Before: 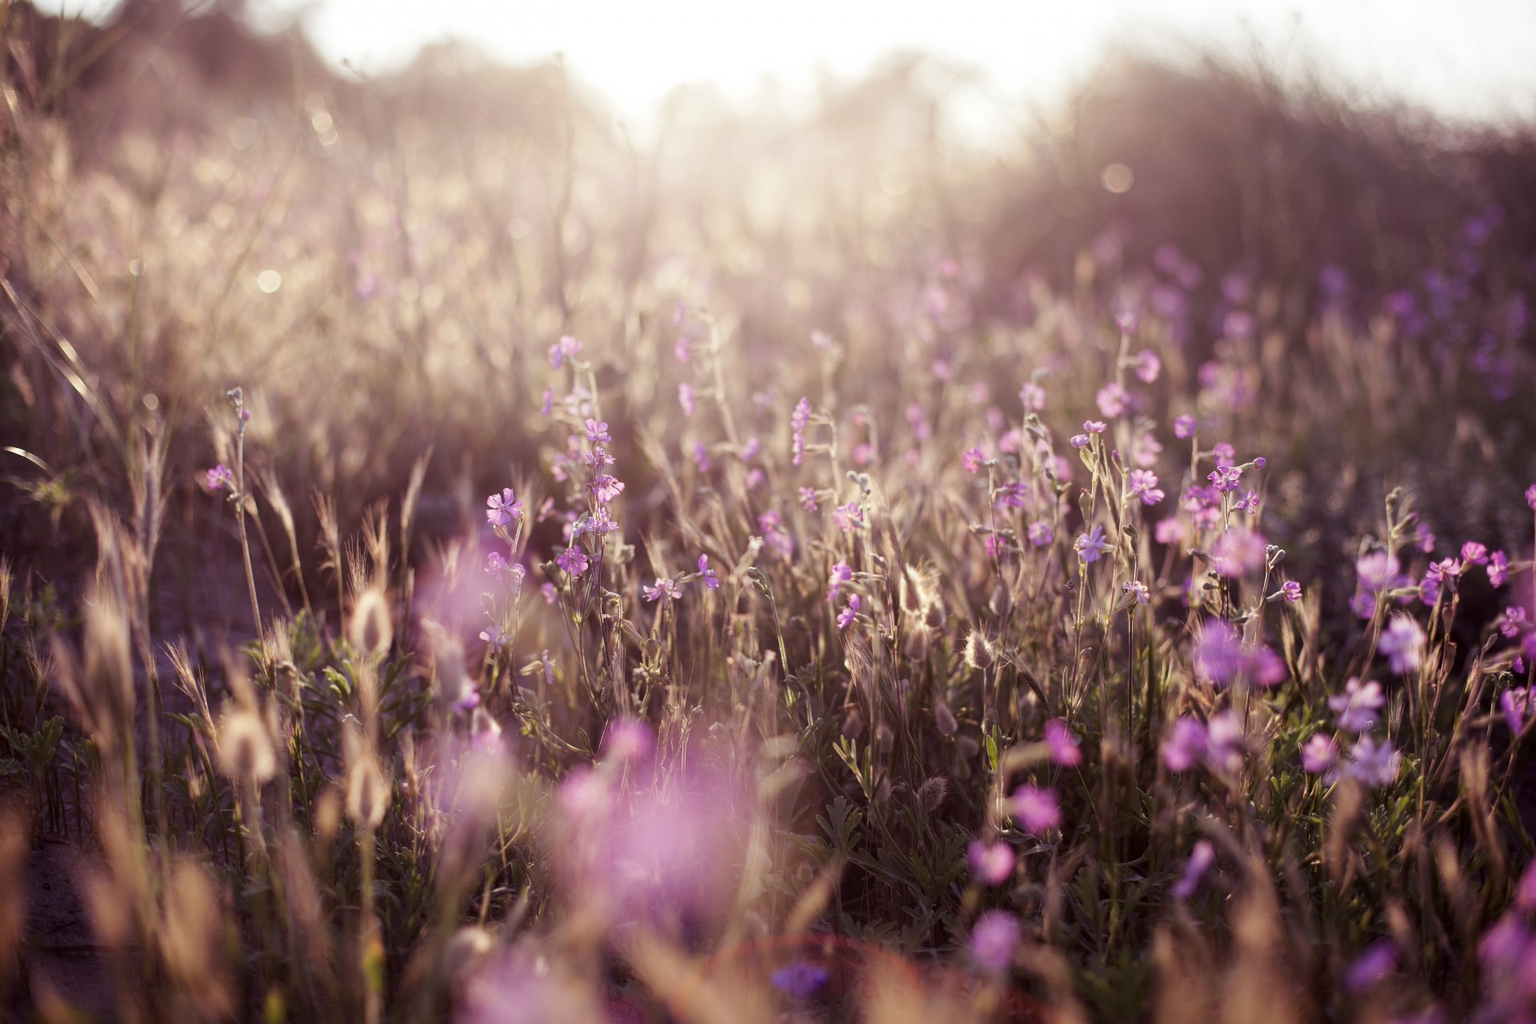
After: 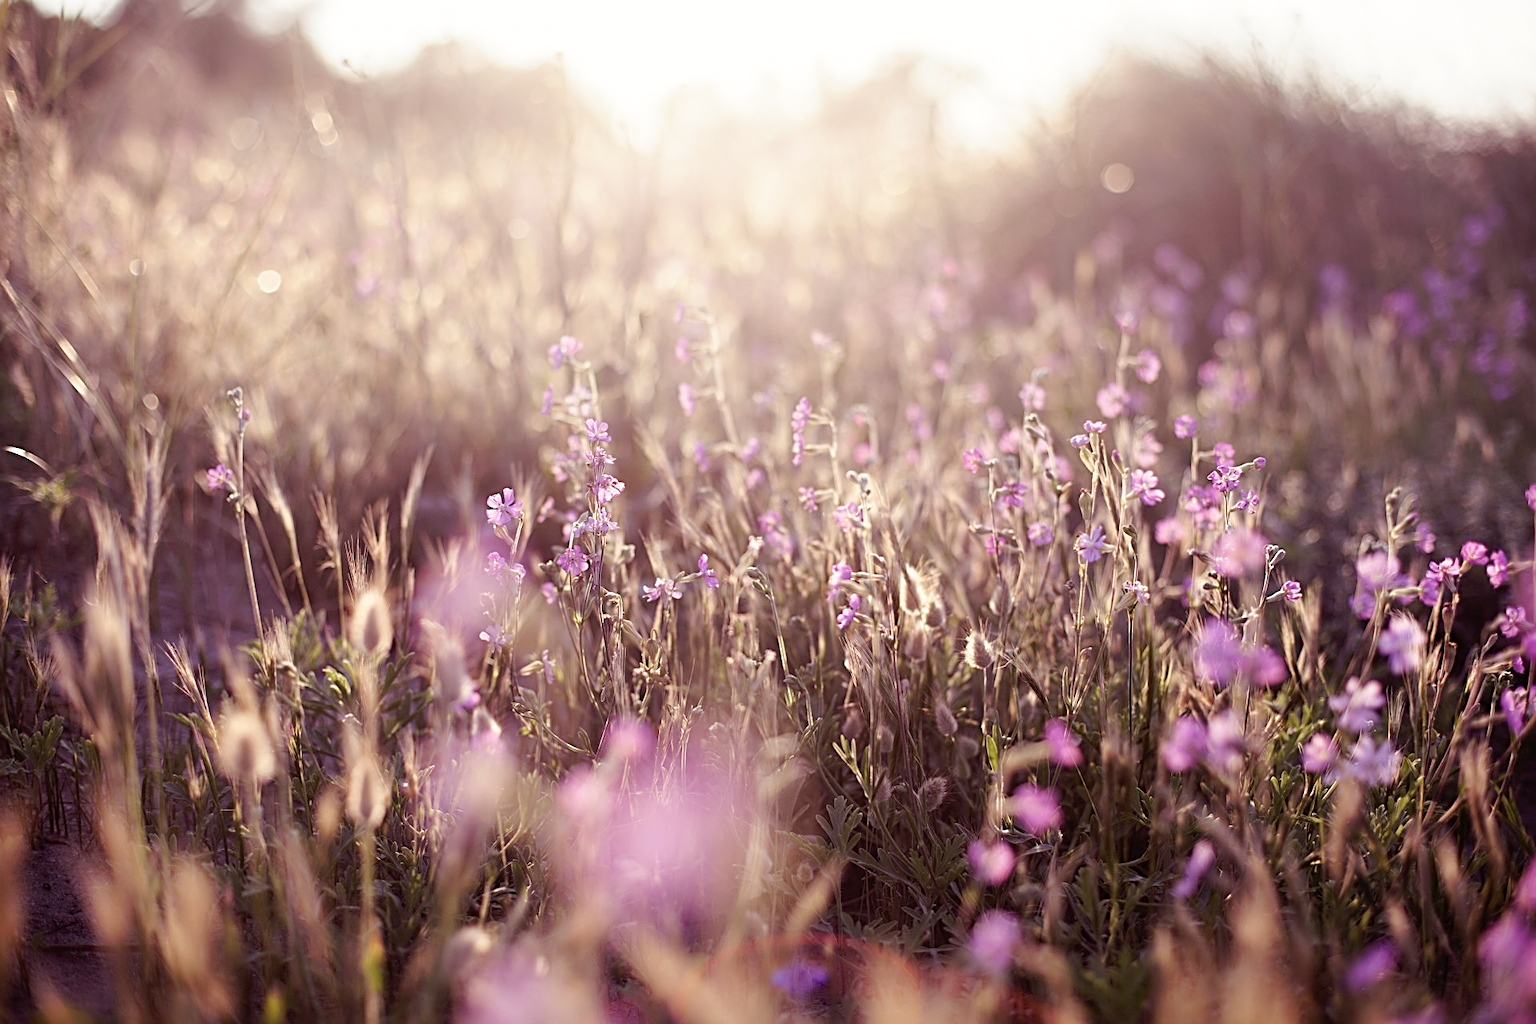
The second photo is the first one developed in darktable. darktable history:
white balance: red 1.009, blue 0.985
tone curve: curves: ch0 [(0, 0) (0.003, 0.022) (0.011, 0.025) (0.025, 0.032) (0.044, 0.055) (0.069, 0.089) (0.1, 0.133) (0.136, 0.18) (0.177, 0.231) (0.224, 0.291) (0.277, 0.35) (0.335, 0.42) (0.399, 0.496) (0.468, 0.561) (0.543, 0.632) (0.623, 0.706) (0.709, 0.783) (0.801, 0.865) (0.898, 0.947) (1, 1)], preserve colors none
exposure: compensate highlight preservation false
sharpen: radius 2.817, amount 0.715
